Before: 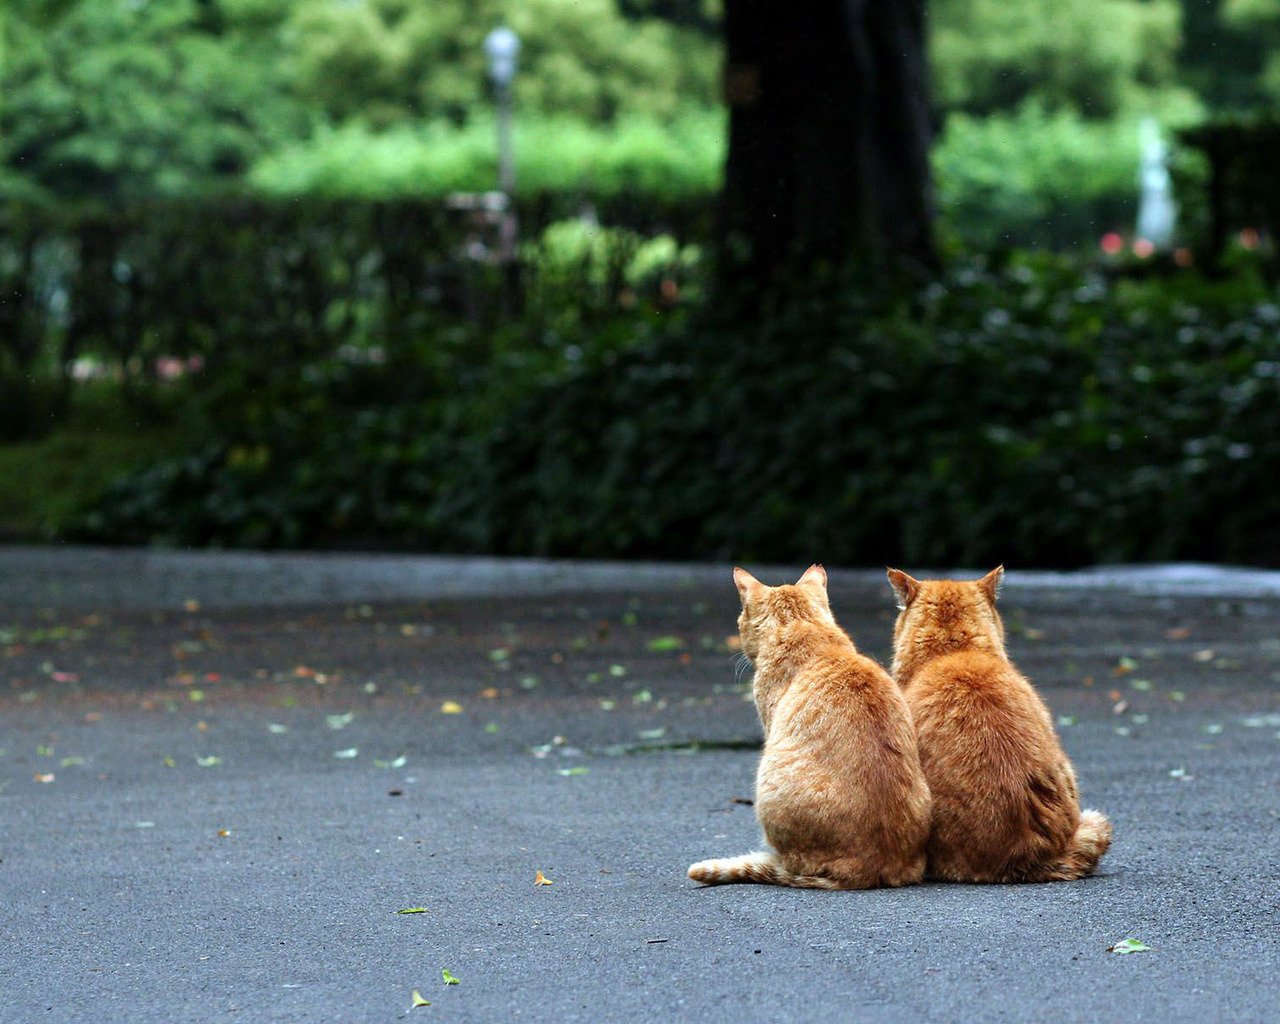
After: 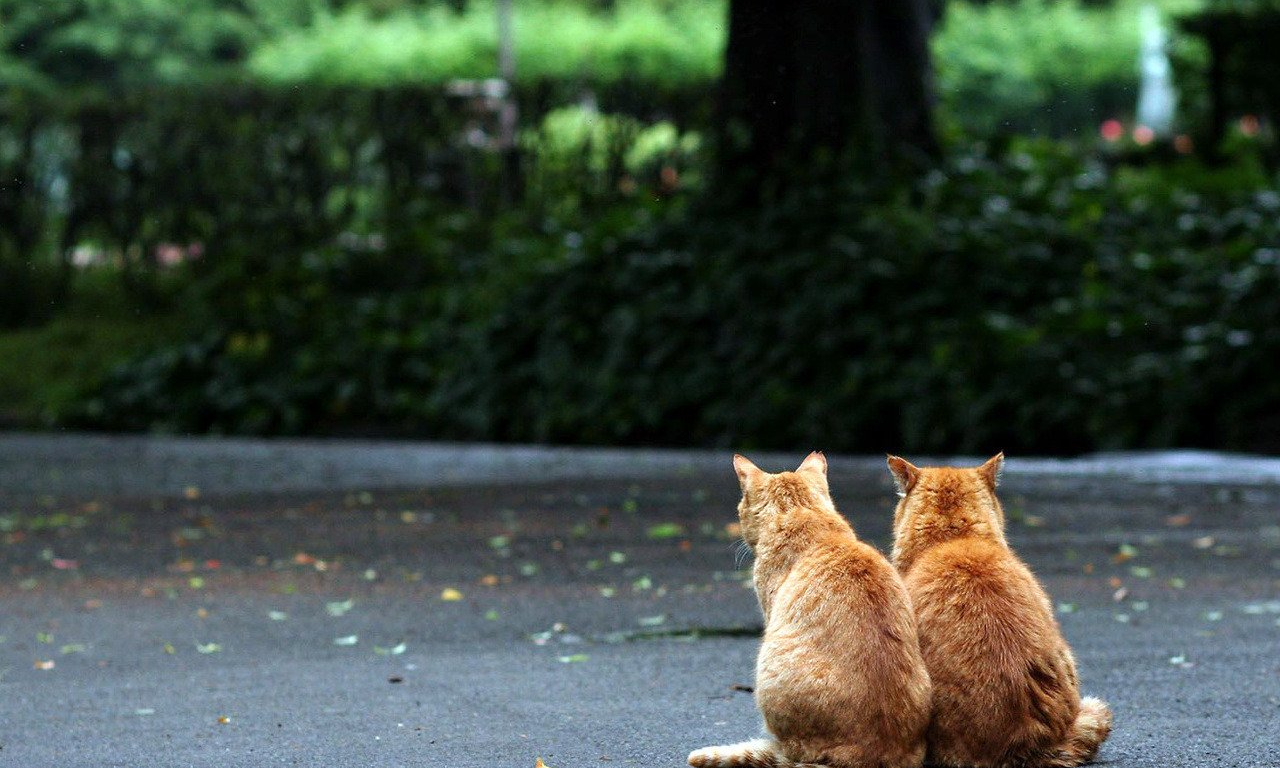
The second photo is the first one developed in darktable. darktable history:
crop: top 11.037%, bottom 13.959%
